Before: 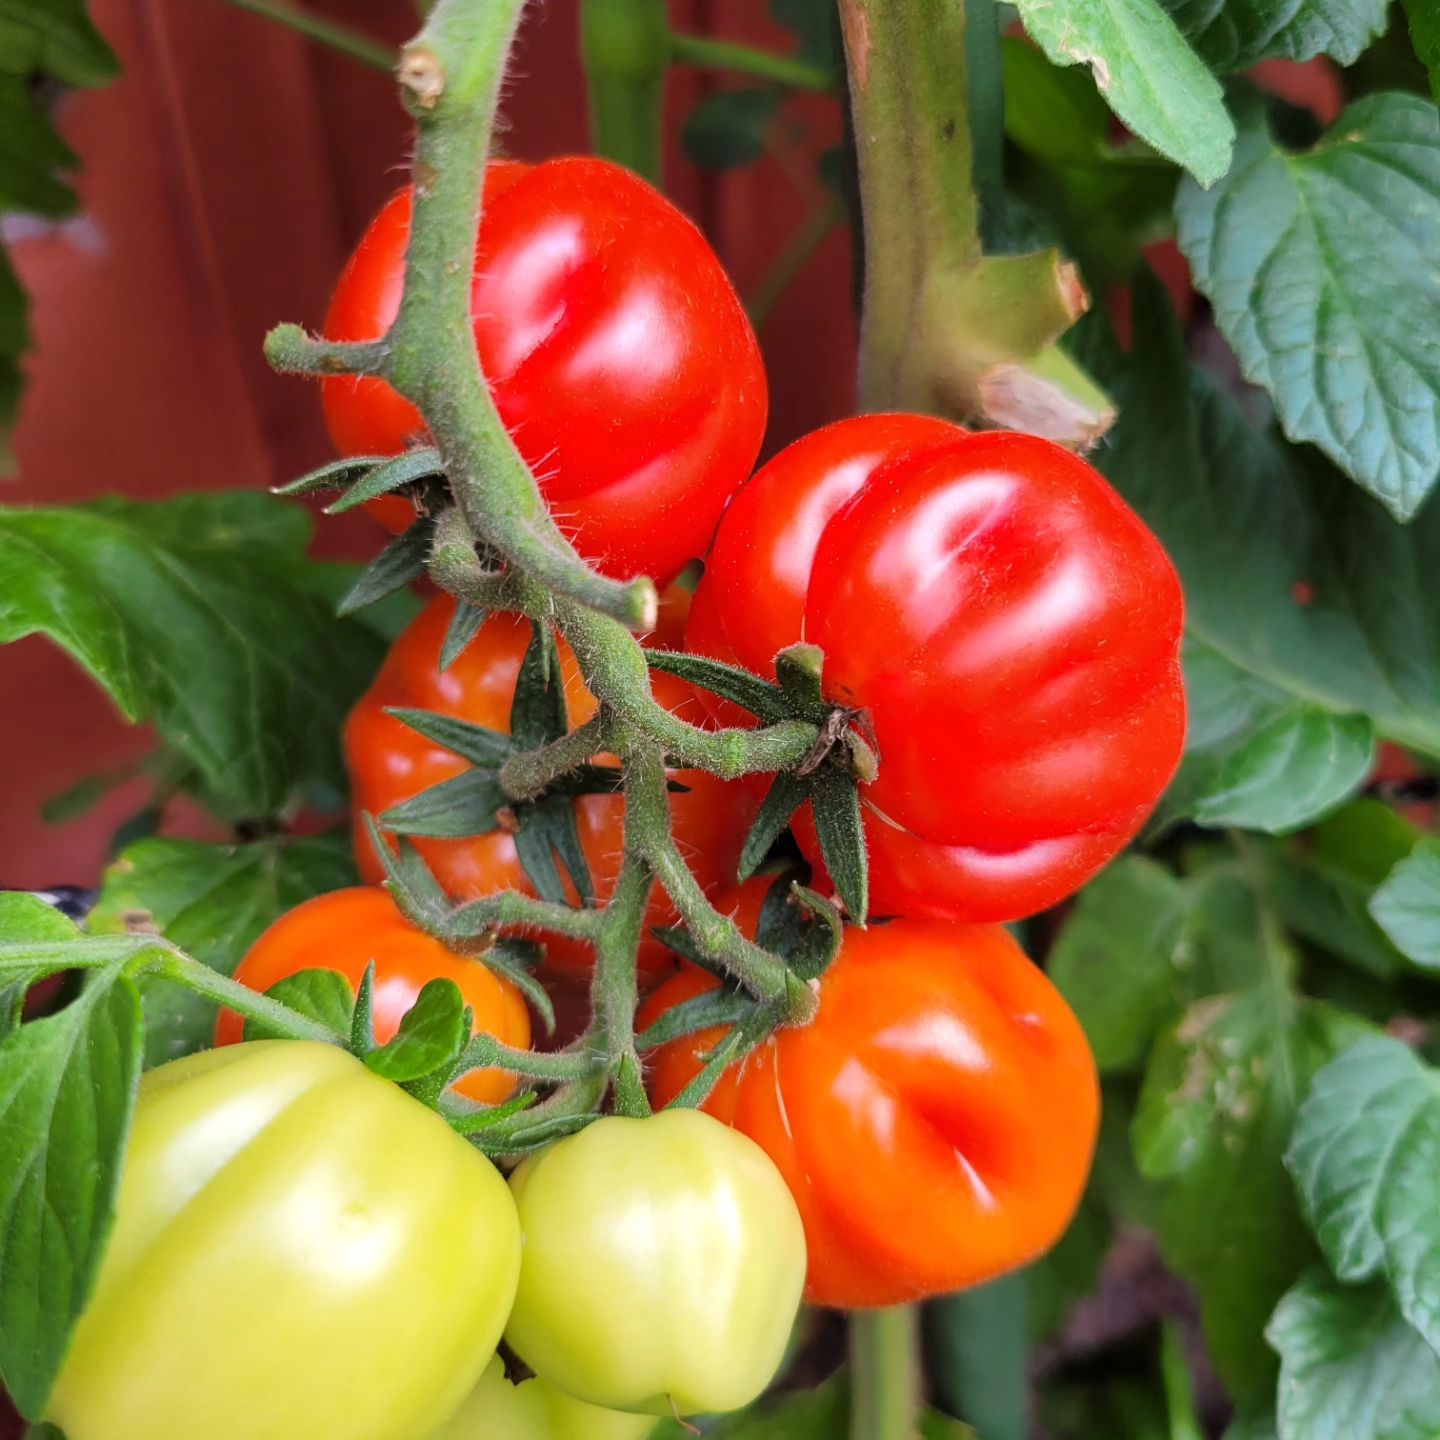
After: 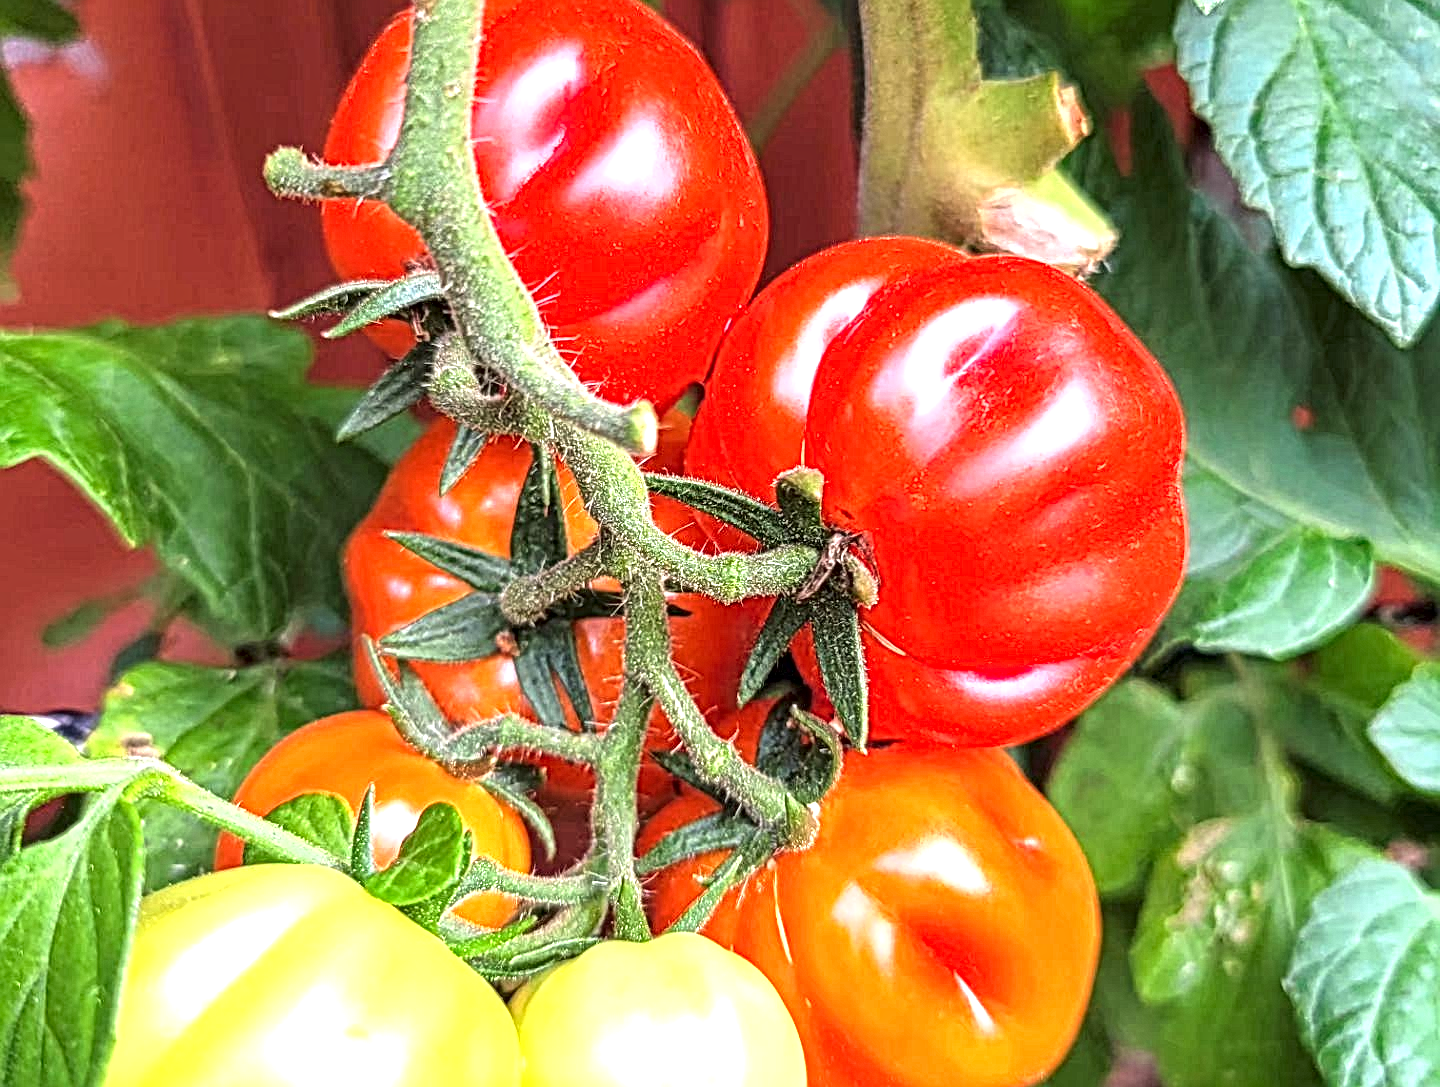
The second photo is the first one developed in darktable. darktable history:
exposure: black level correction 0, exposure 1.105 EV, compensate exposure bias true, compensate highlight preservation false
crop and rotate: top 12.255%, bottom 12.242%
local contrast: mode bilateral grid, contrast 20, coarseness 3, detail 299%, midtone range 0.2
